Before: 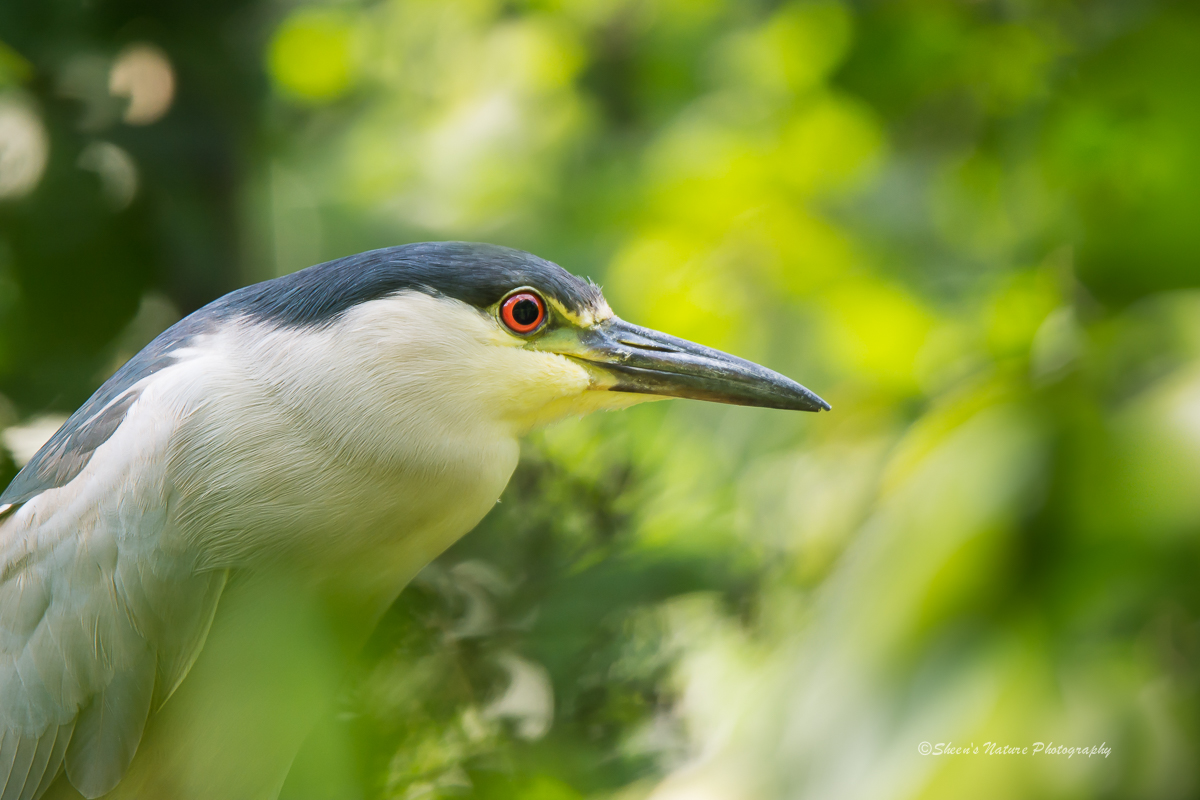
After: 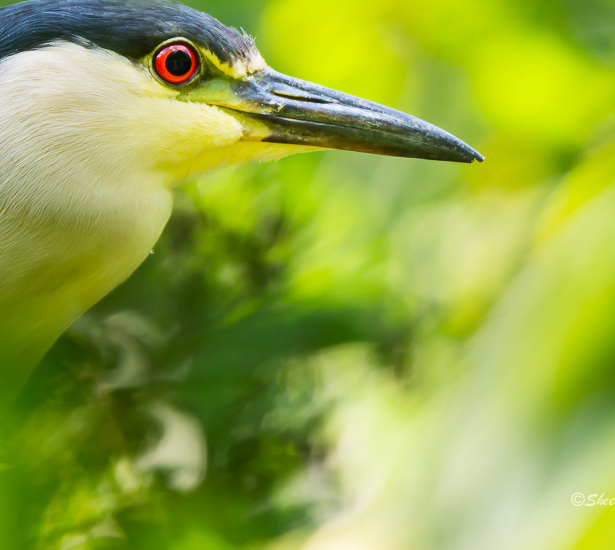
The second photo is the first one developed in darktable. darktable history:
crop and rotate: left 28.932%, top 31.143%, right 19.808%
contrast brightness saturation: contrast 0.172, saturation 0.302
